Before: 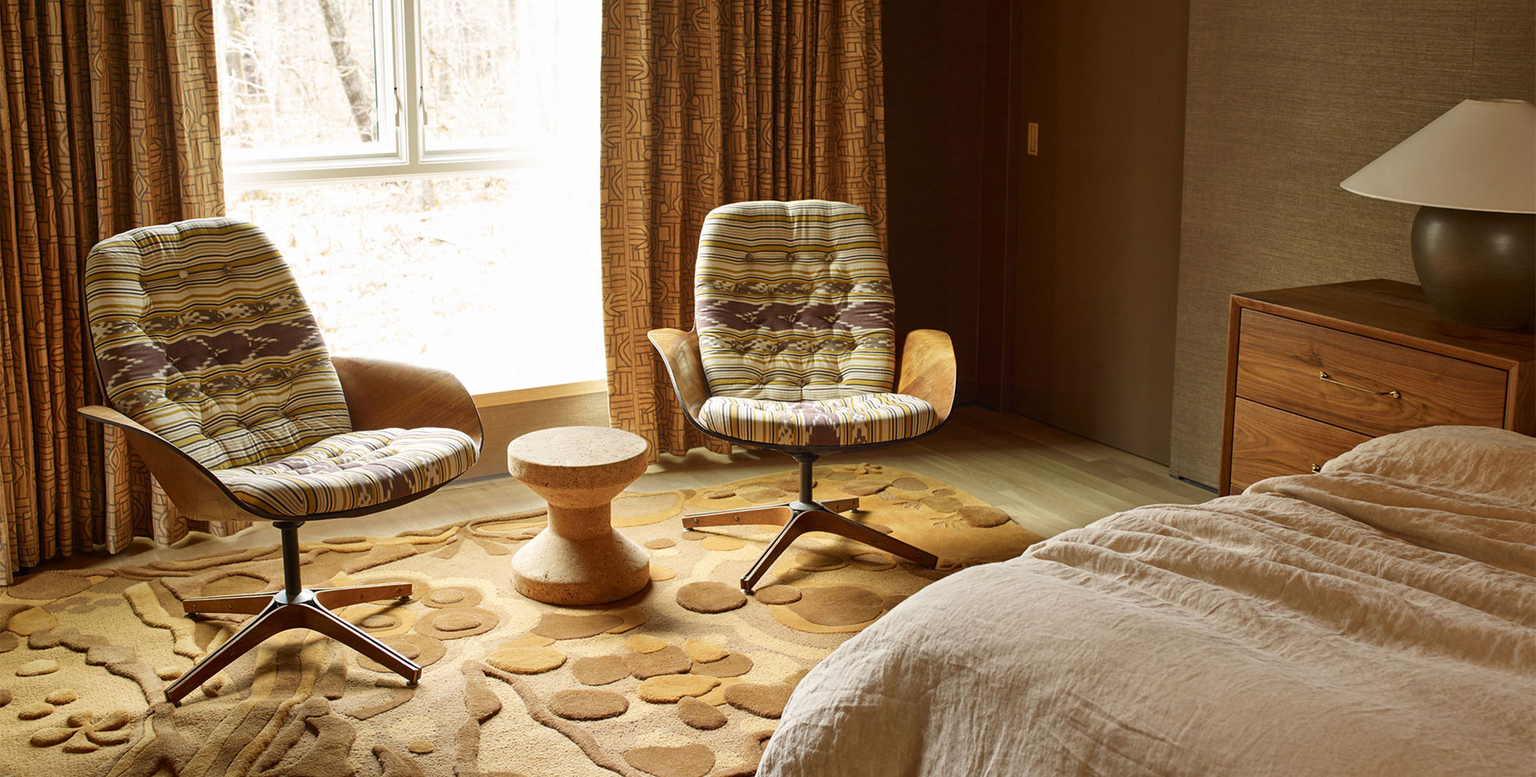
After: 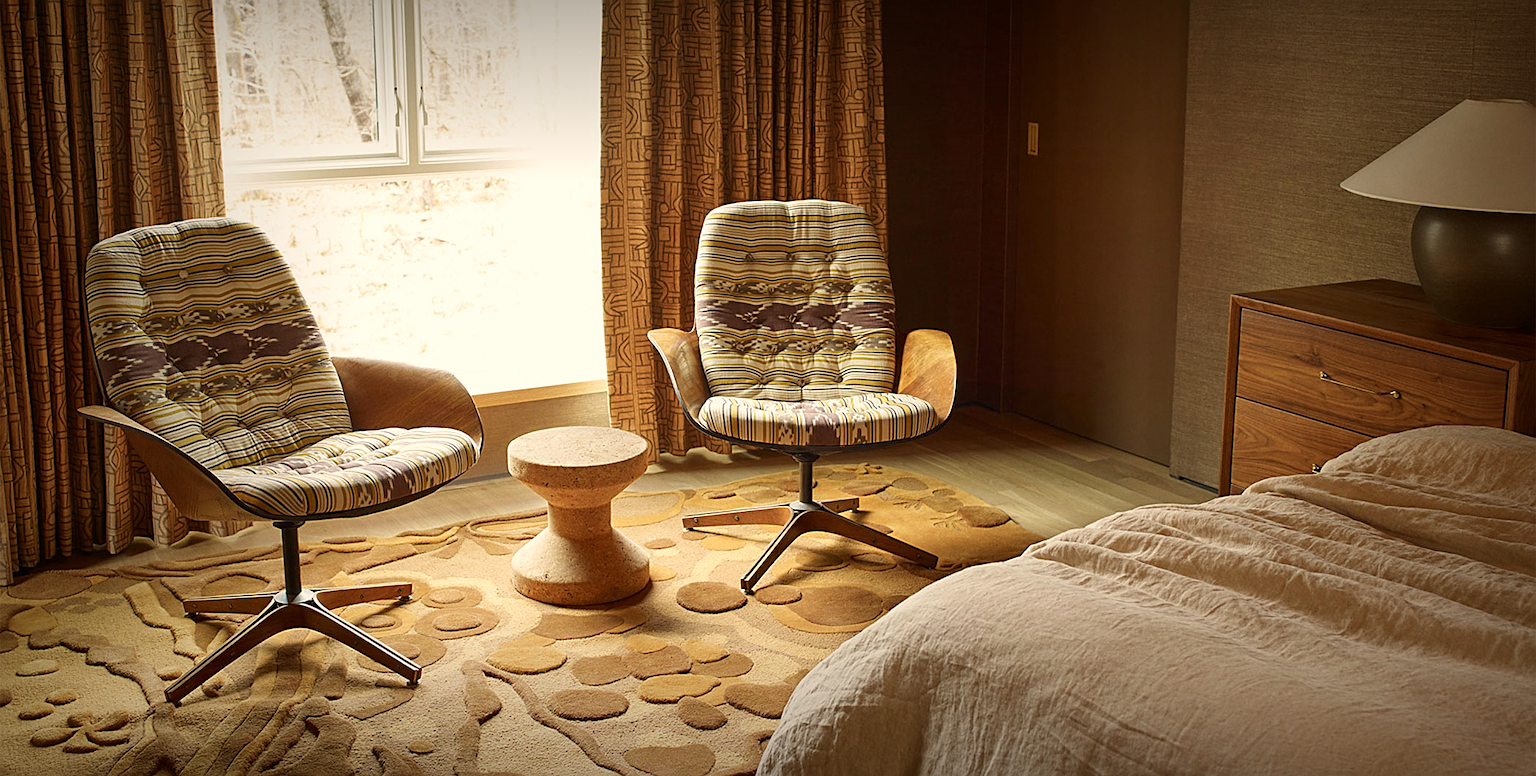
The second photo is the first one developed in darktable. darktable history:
sharpen: on, module defaults
white balance: red 1.045, blue 0.932
grain: coarseness 0.09 ISO, strength 10%
vignetting: fall-off start 53.2%, brightness -0.594, saturation 0, automatic ratio true, width/height ratio 1.313, shape 0.22, unbound false
